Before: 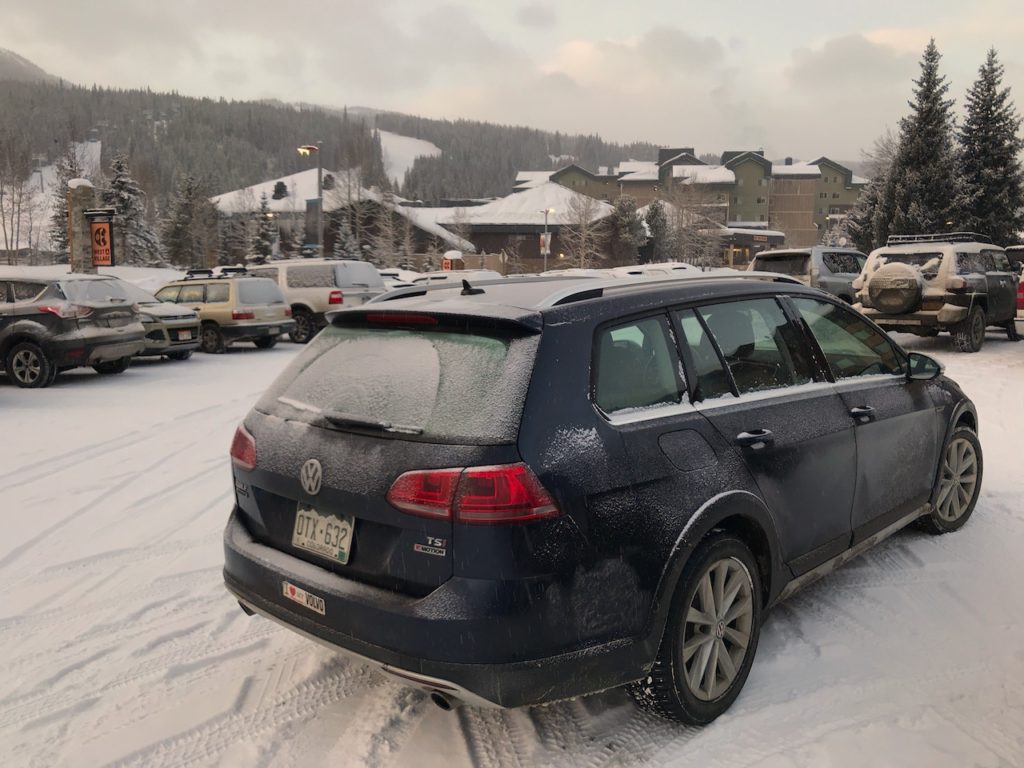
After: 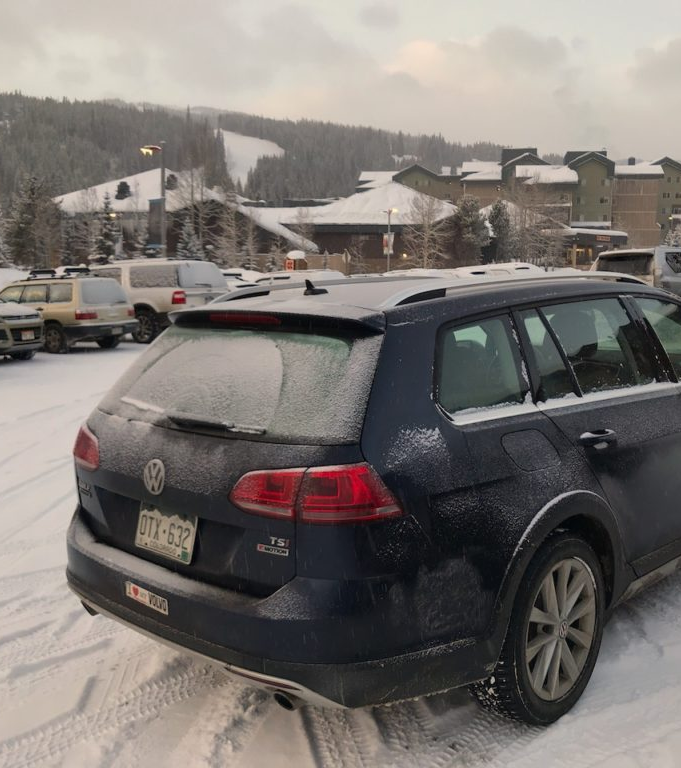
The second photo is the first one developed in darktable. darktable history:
crop and rotate: left 15.388%, right 18.016%
